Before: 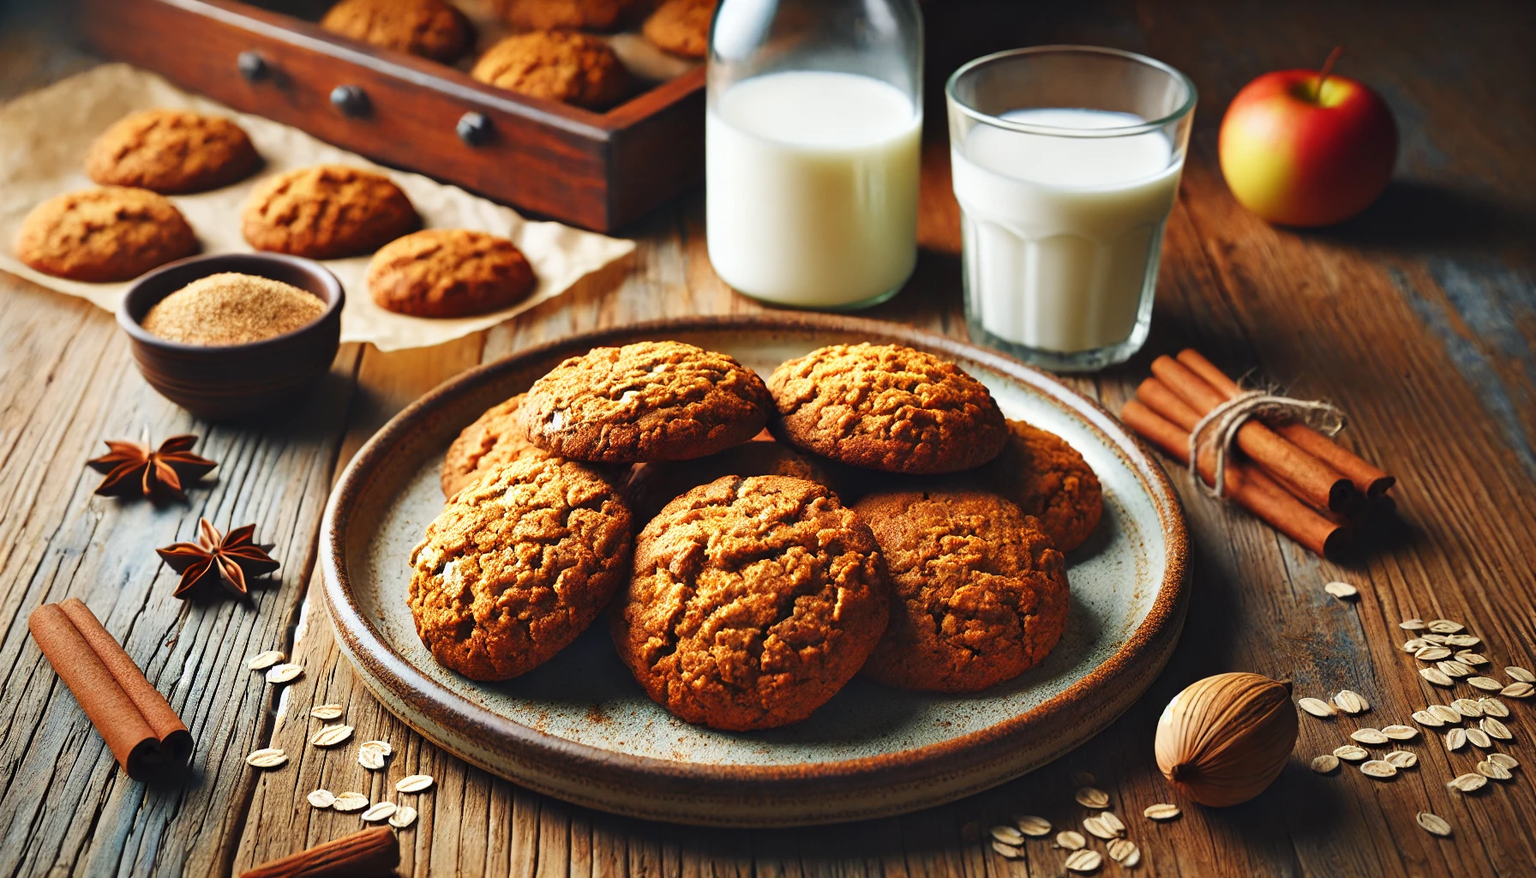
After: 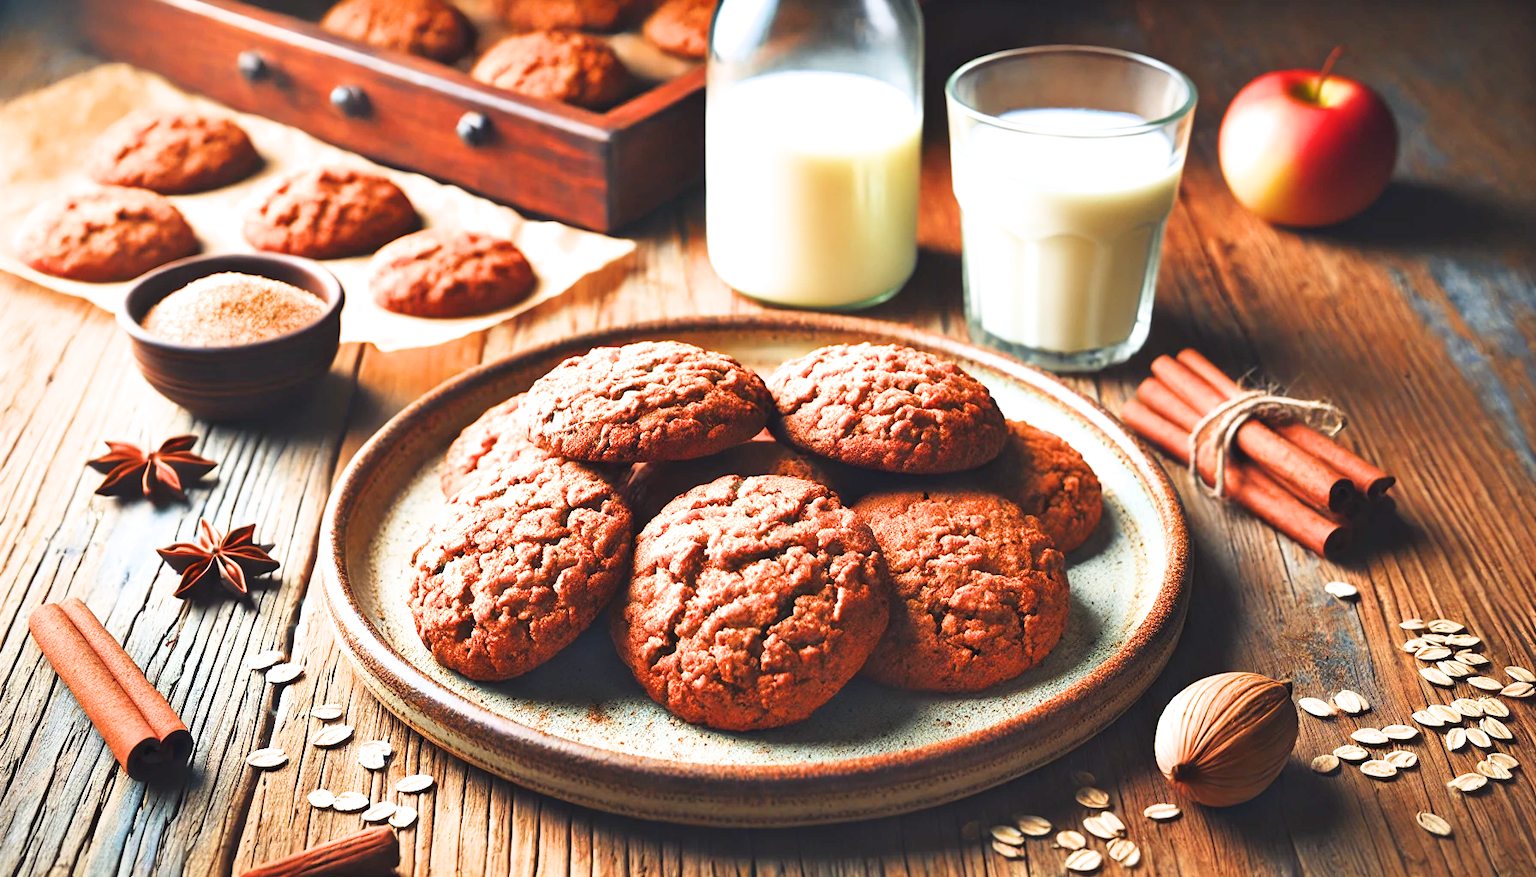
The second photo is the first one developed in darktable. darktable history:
filmic rgb: black relative exposure -14.19 EV, white relative exposure 3.39 EV, hardness 7.89, preserve chrominance max RGB
exposure: black level correction 0, exposure 1.4 EV, compensate highlight preservation false
white balance: red 1.009, blue 1.027
